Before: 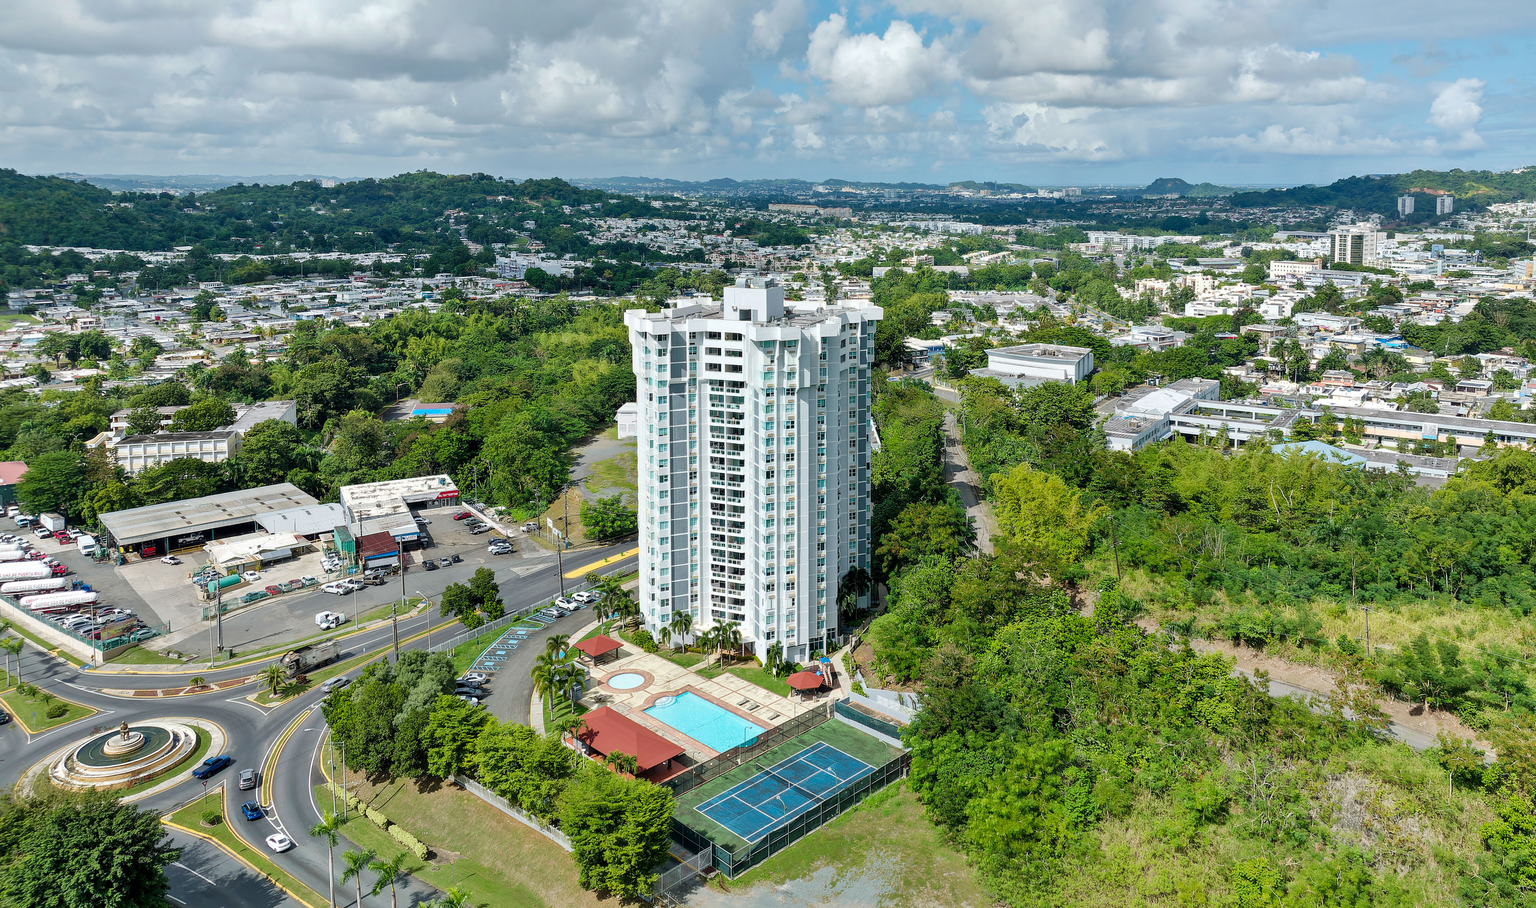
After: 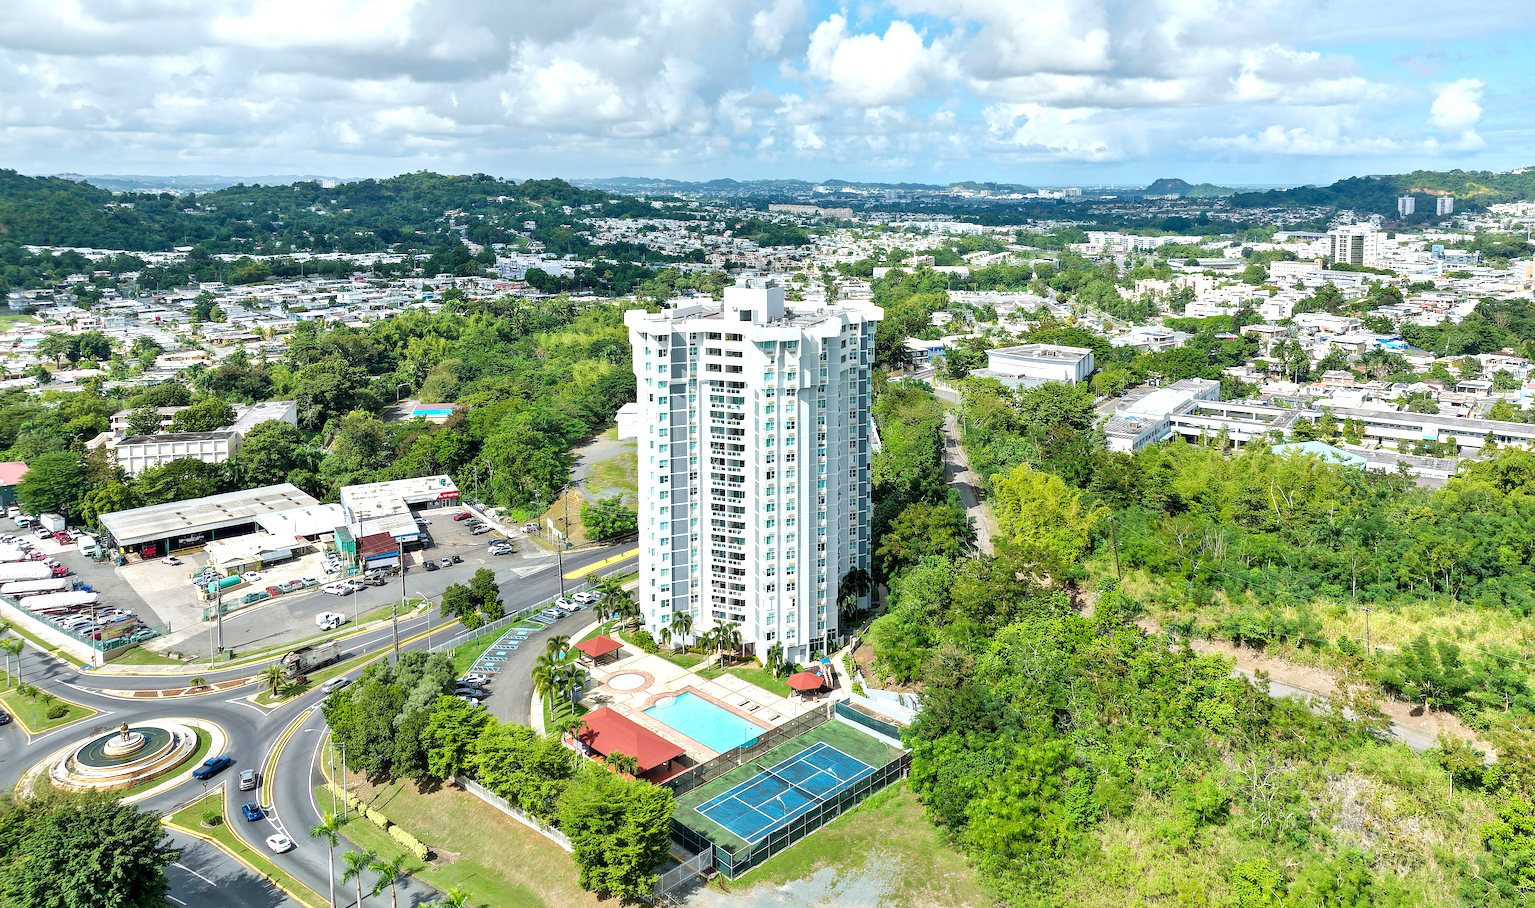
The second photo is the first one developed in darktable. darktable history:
white balance: emerald 1
exposure: exposure 0.64 EV, compensate highlight preservation false
